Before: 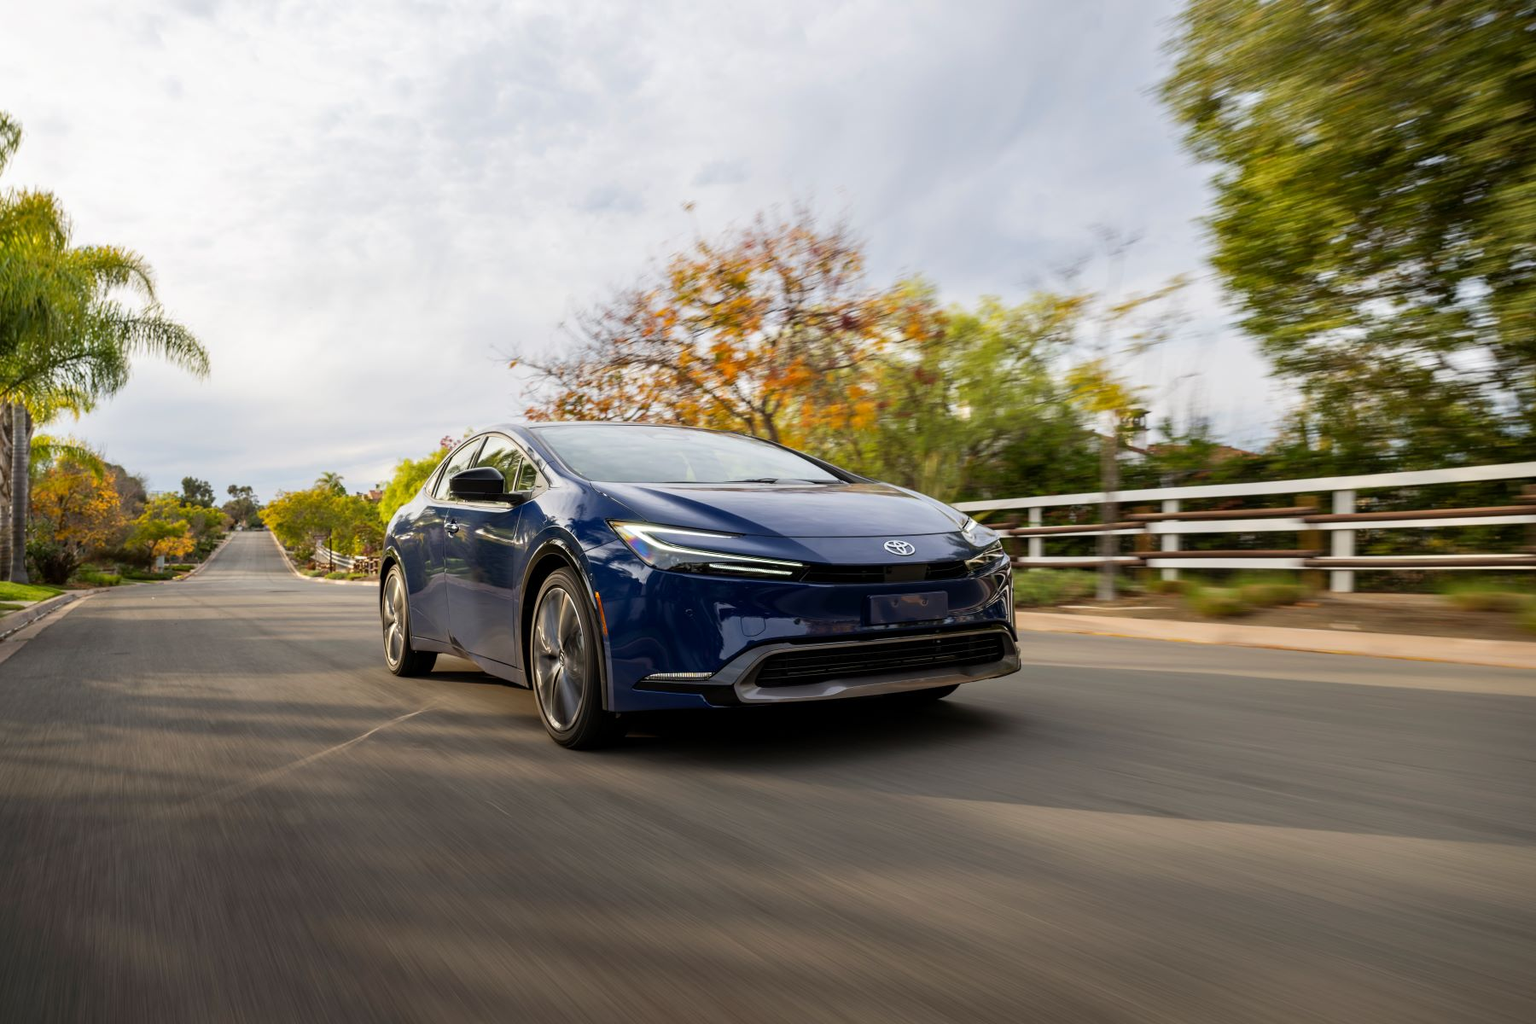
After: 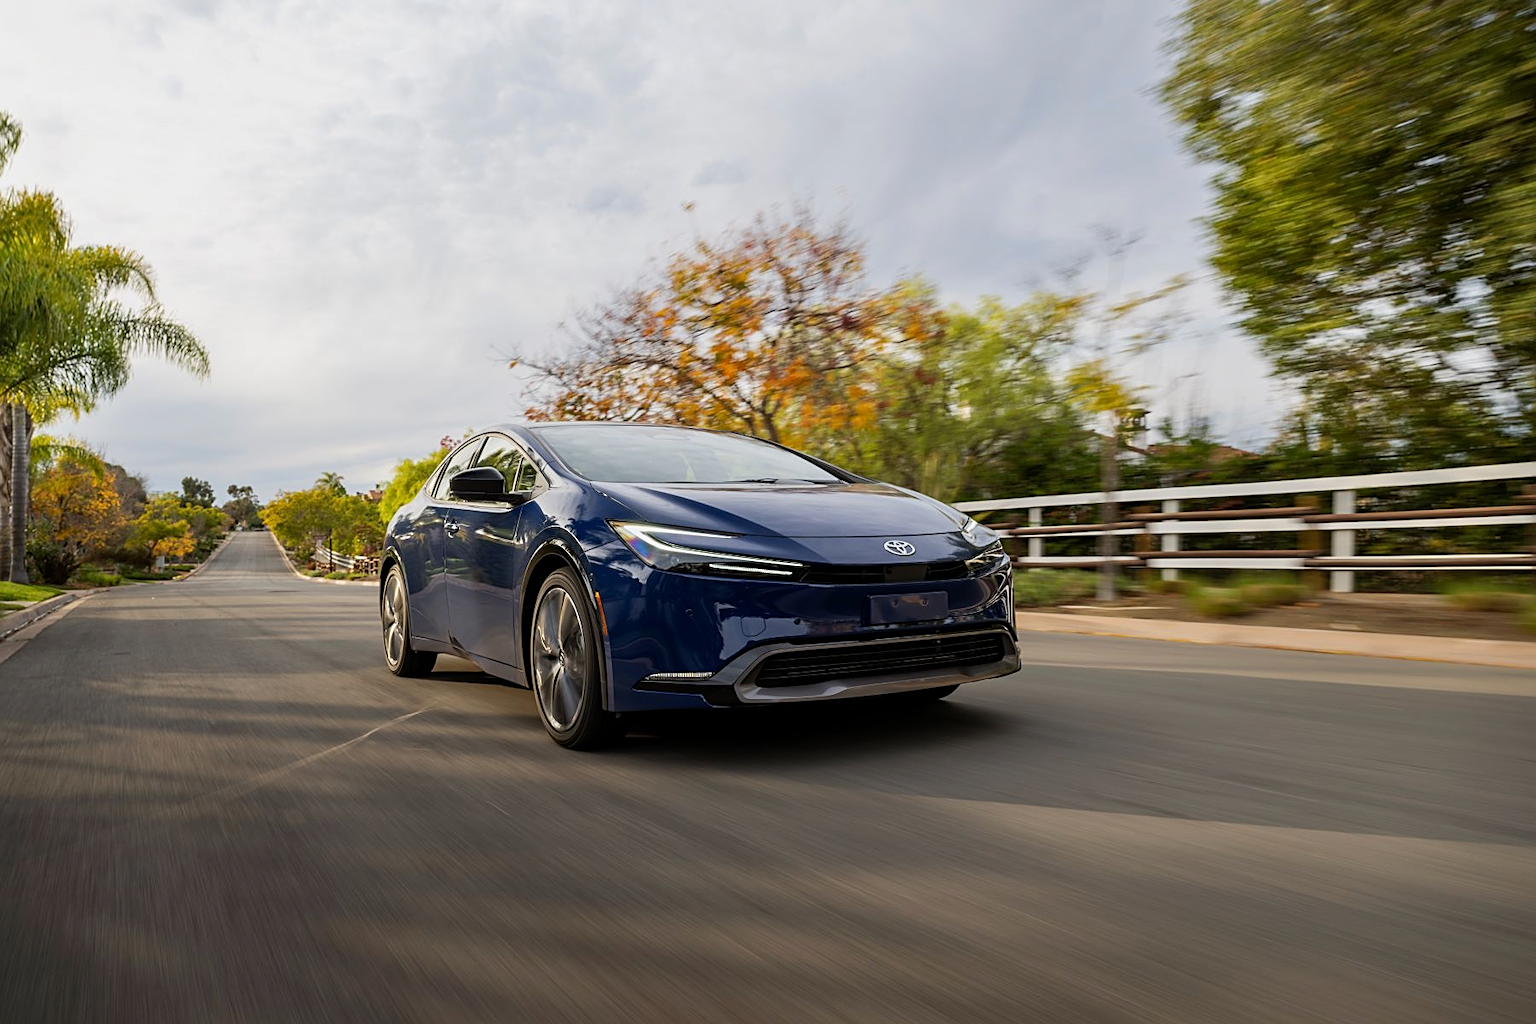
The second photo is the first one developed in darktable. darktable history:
exposure: exposure -0.17 EV, compensate highlight preservation false
sharpen: on, module defaults
